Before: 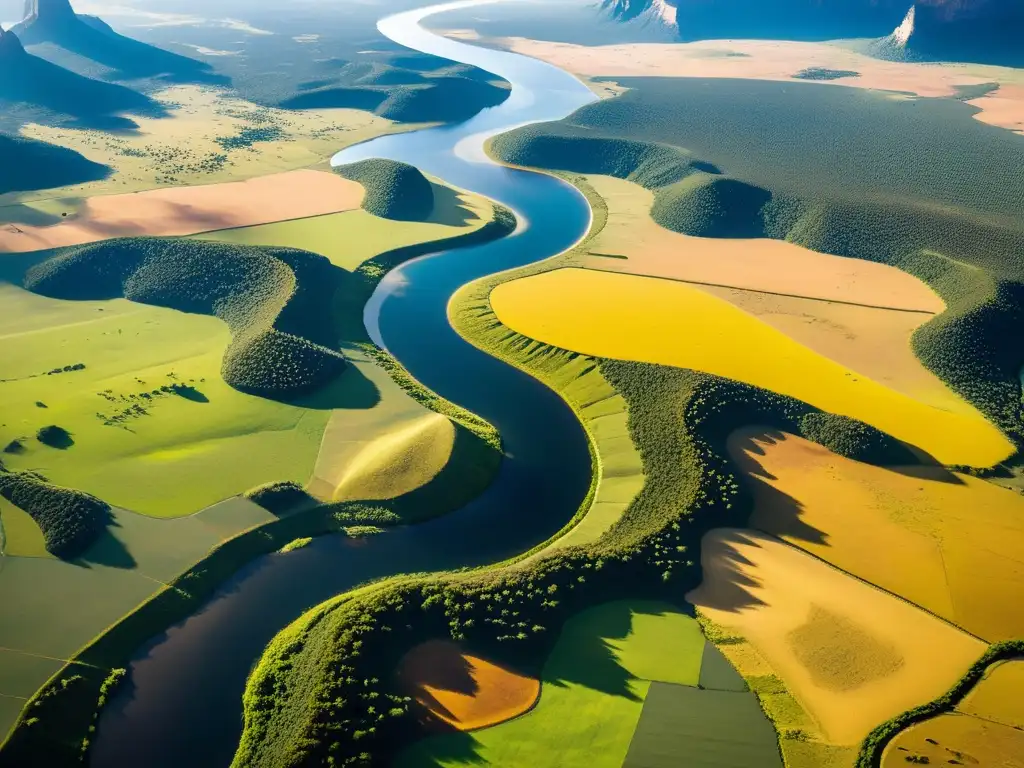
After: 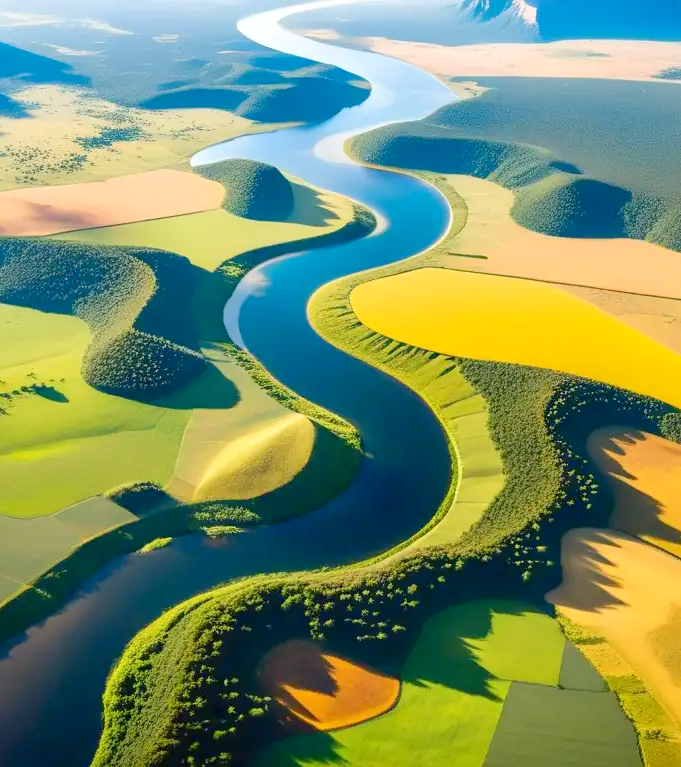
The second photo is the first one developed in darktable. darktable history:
crop and rotate: left 13.747%, right 19.659%
levels: levels [0, 0.43, 0.984]
